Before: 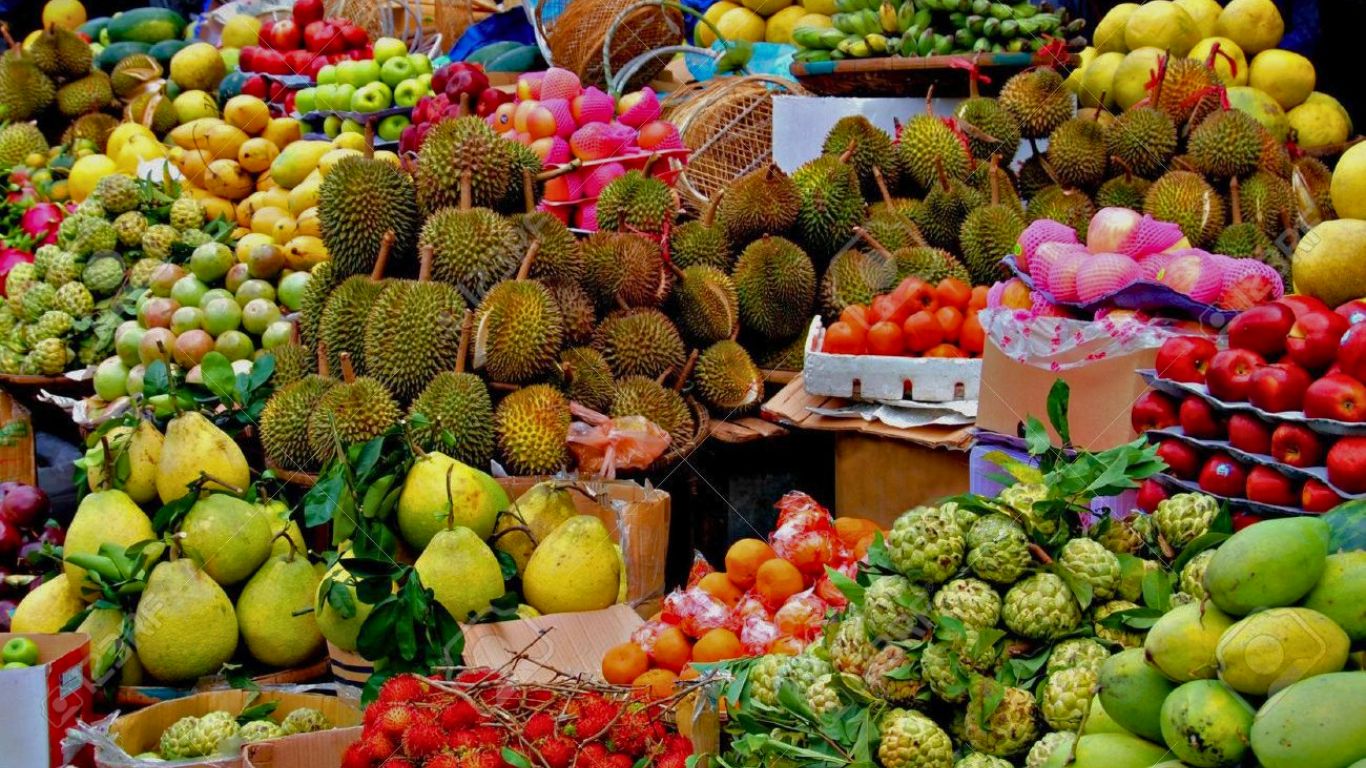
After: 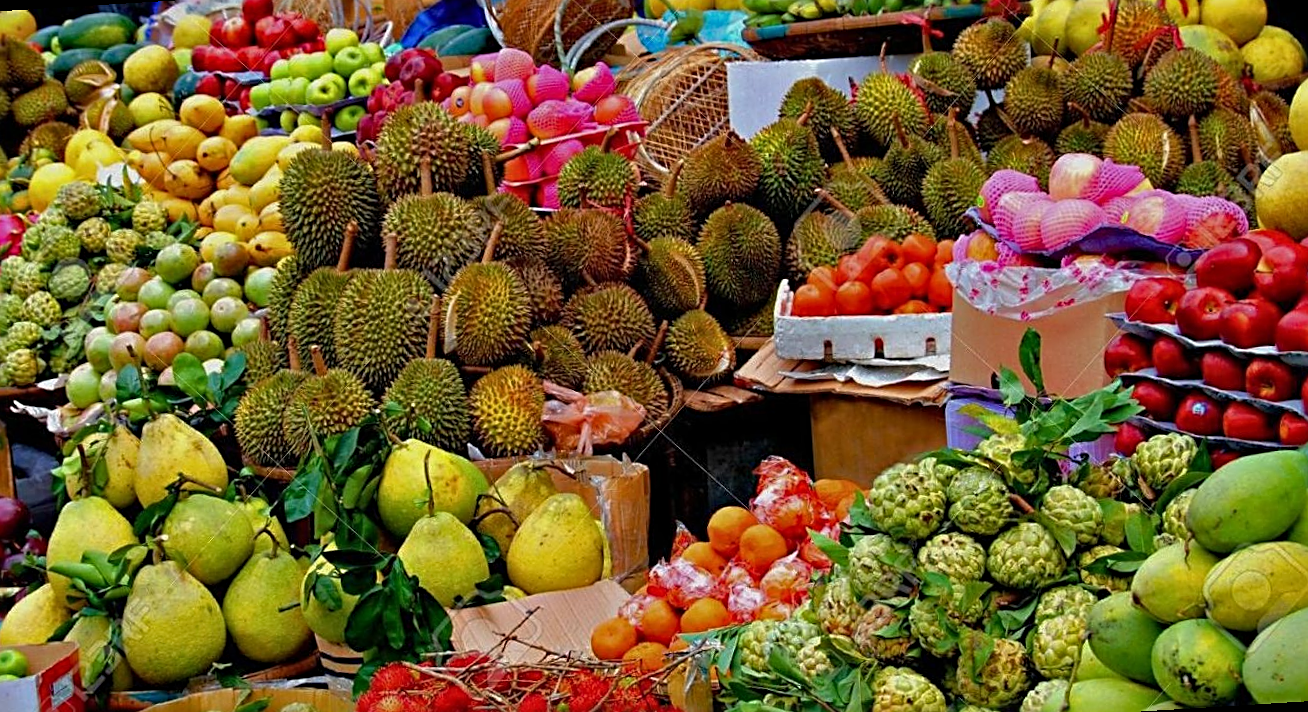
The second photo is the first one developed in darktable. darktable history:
sharpen: radius 2.543, amount 0.636
rotate and perspective: rotation -3.52°, crop left 0.036, crop right 0.964, crop top 0.081, crop bottom 0.919
